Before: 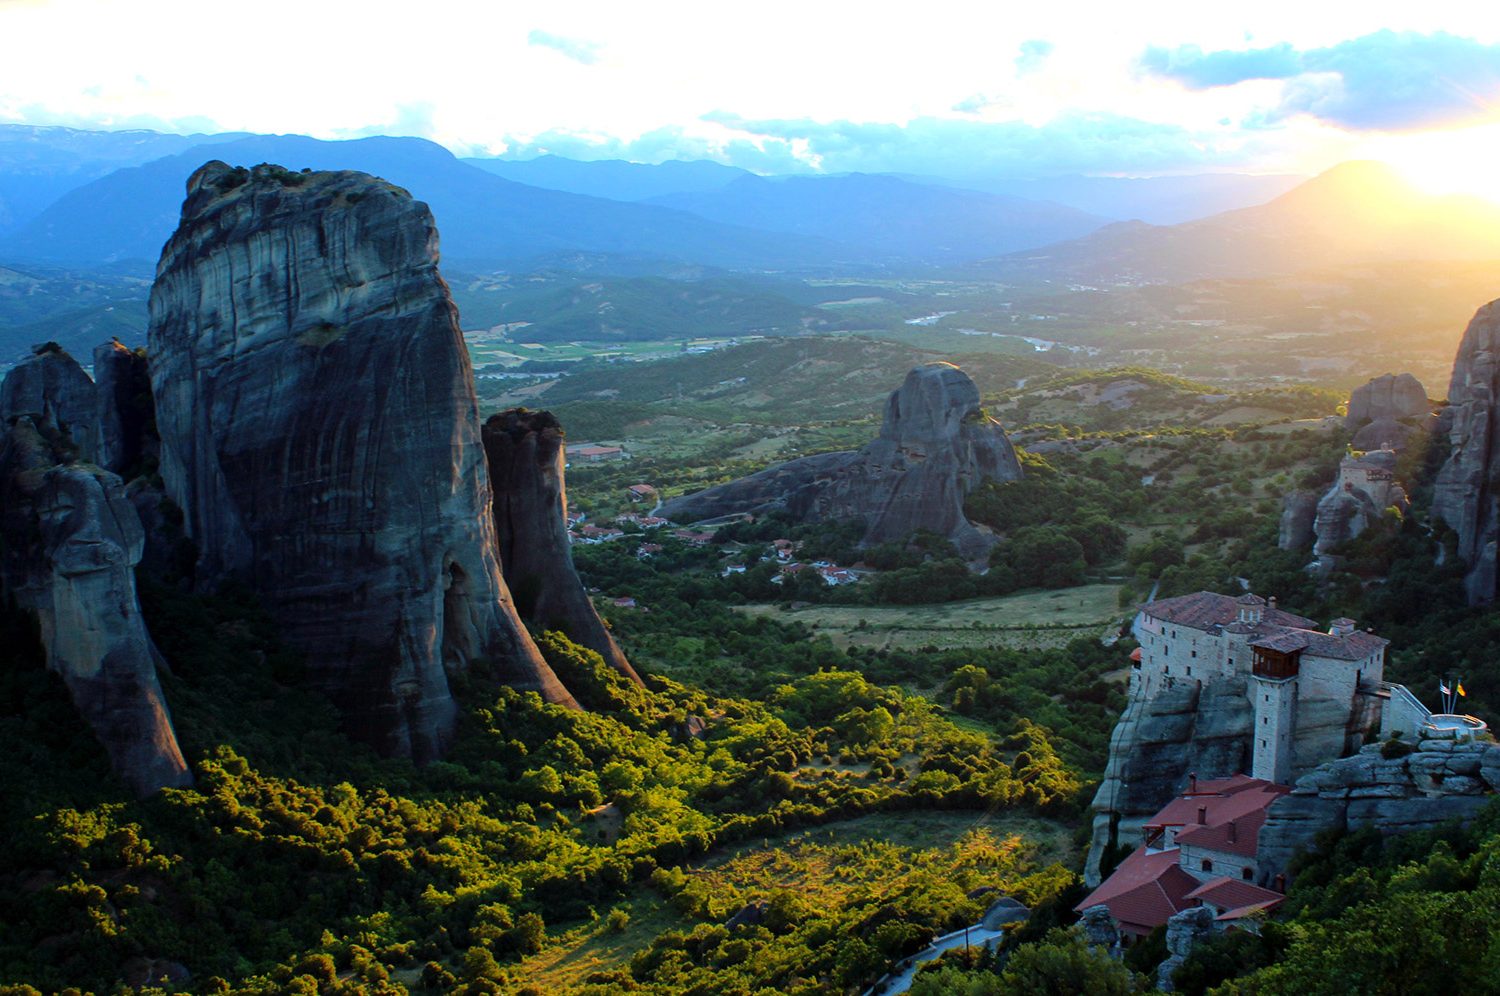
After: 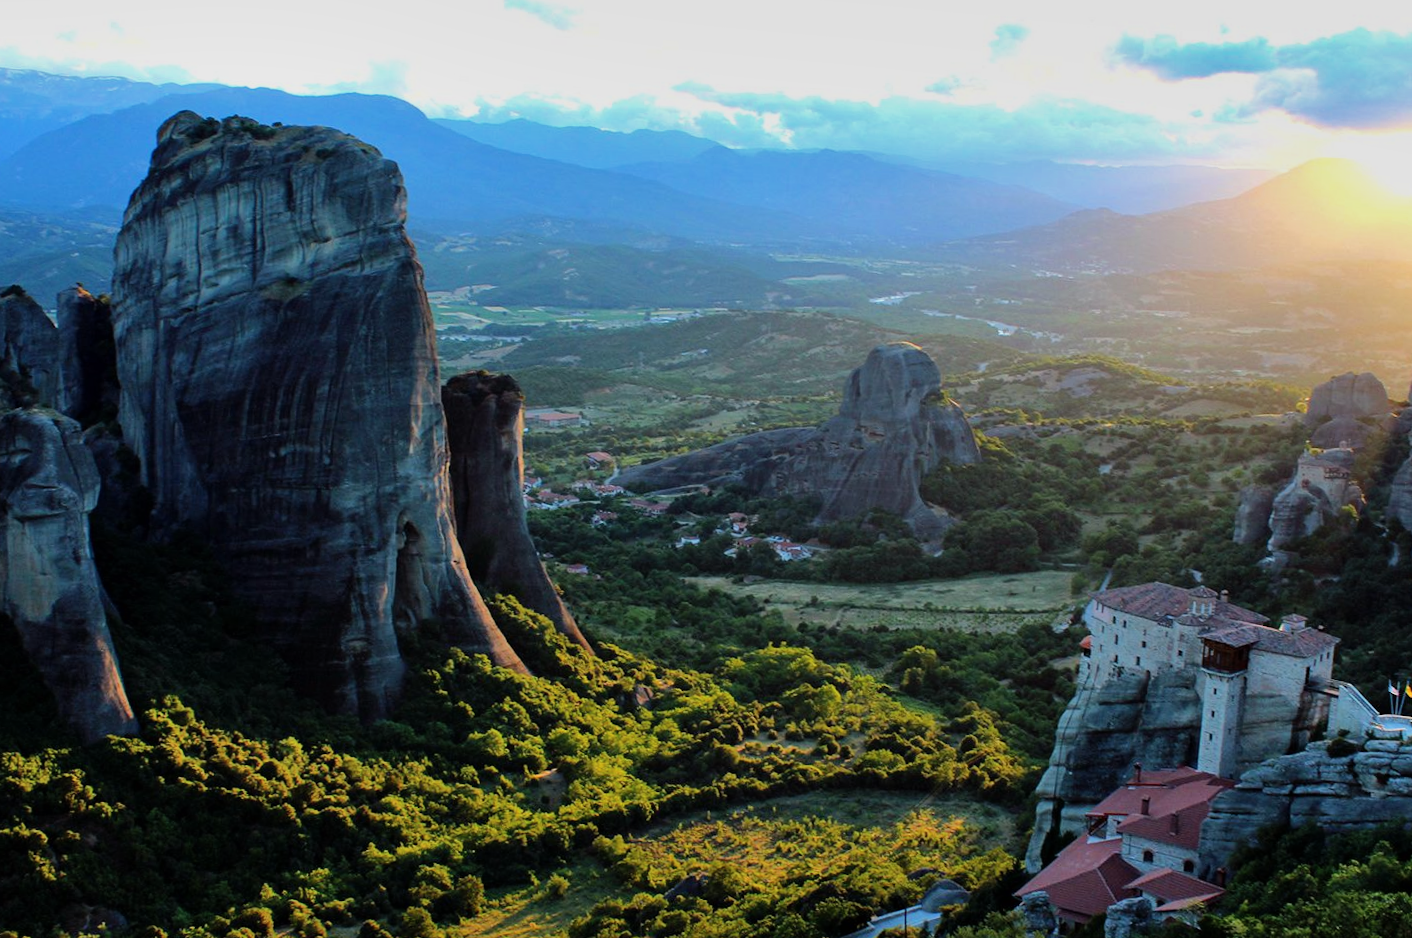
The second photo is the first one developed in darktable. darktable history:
shadows and highlights: shadows 32.83, highlights -47.7, soften with gaussian
filmic rgb: black relative exposure -11.35 EV, white relative exposure 3.22 EV, hardness 6.76, color science v6 (2022)
crop and rotate: angle -2.38°
